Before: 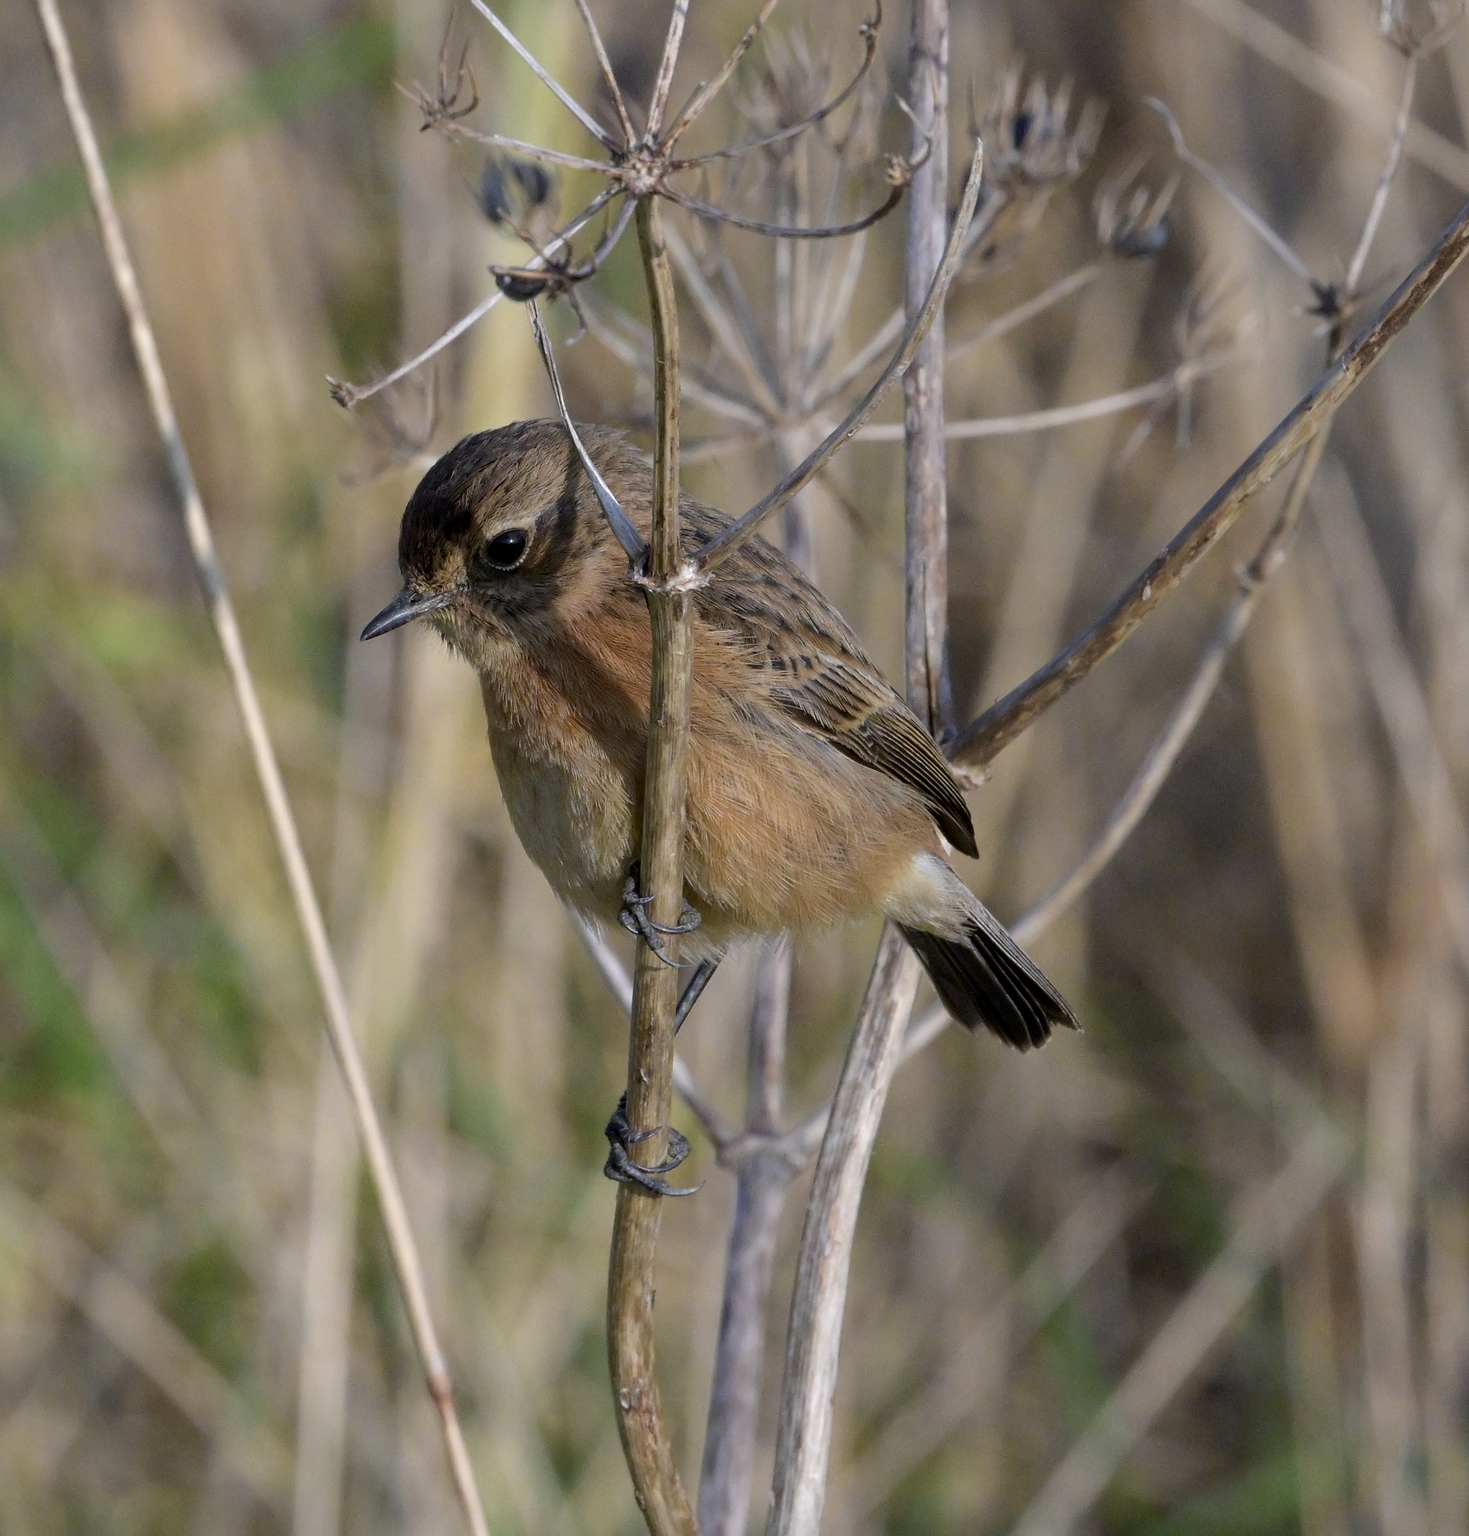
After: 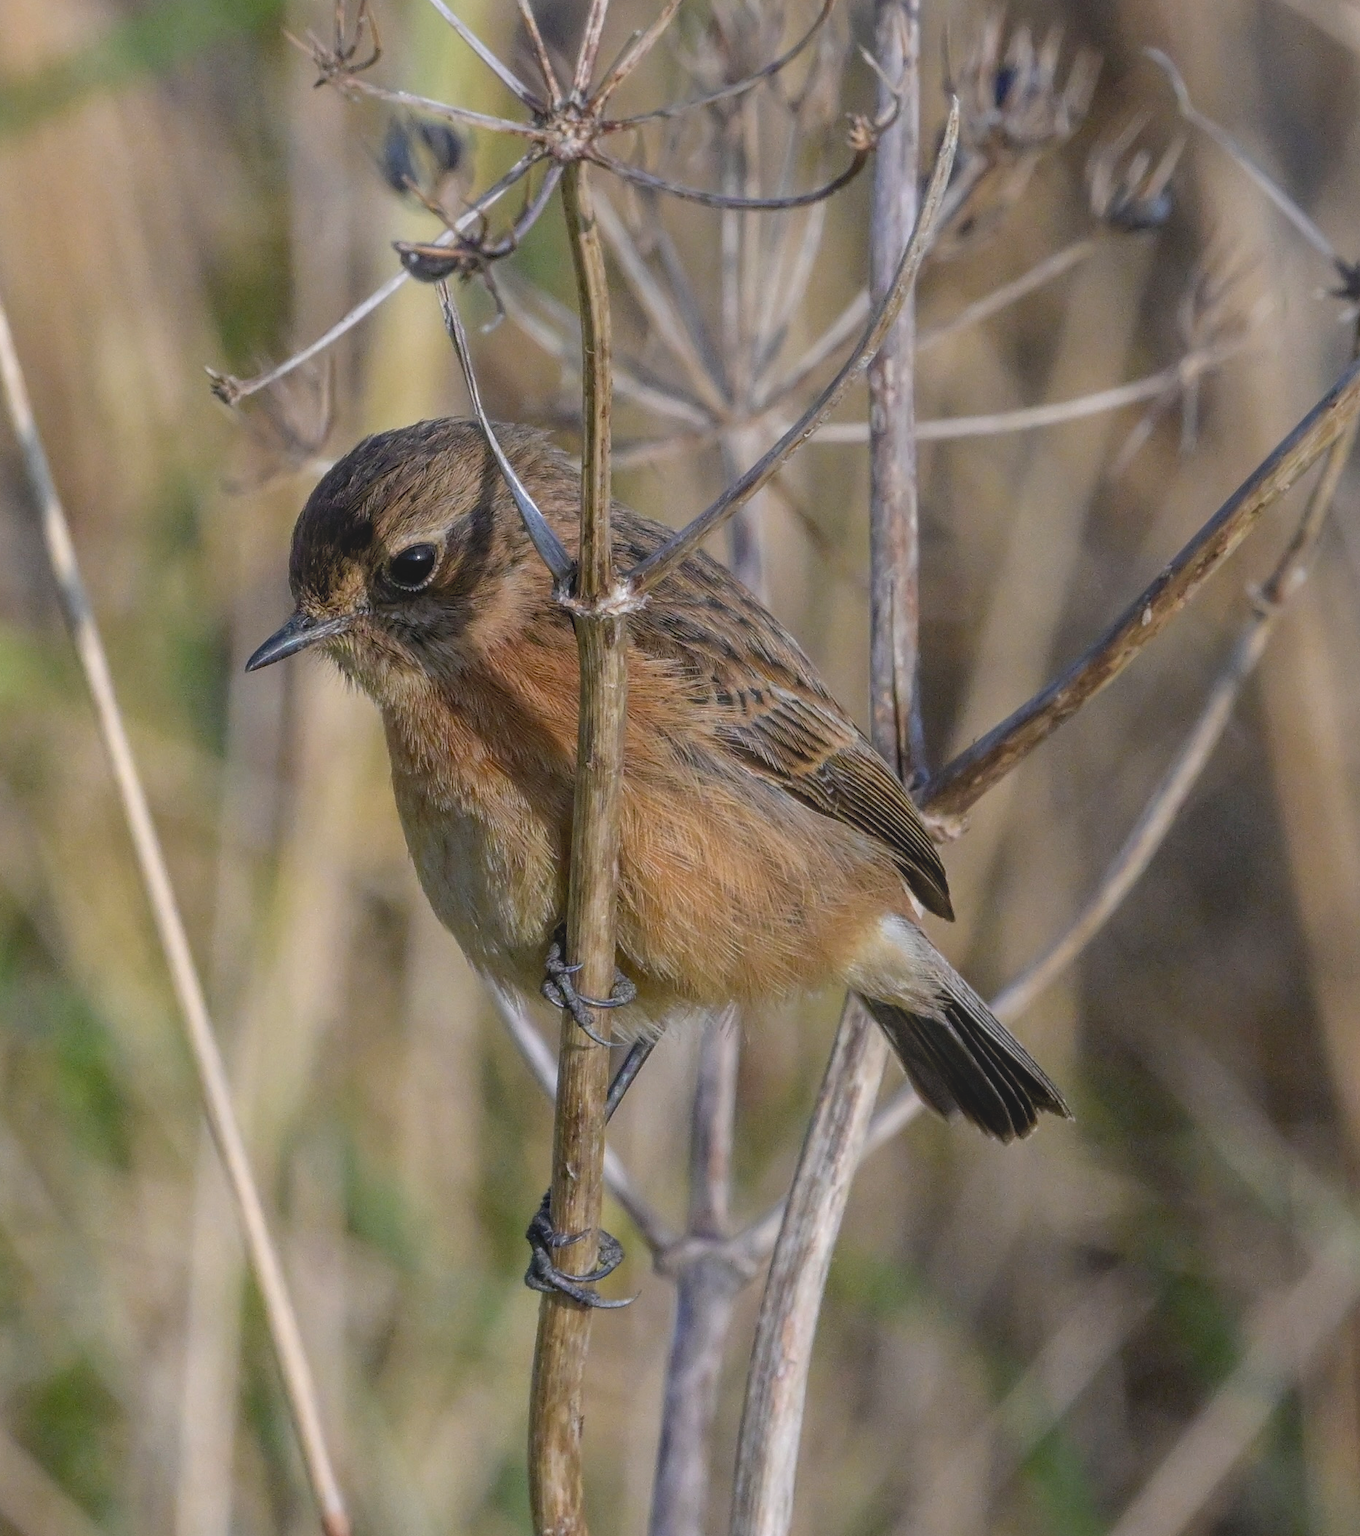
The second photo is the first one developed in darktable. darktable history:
crop: left 9.989%, top 3.625%, right 9.199%, bottom 9.146%
base curve: preserve colors none
local contrast: highlights 72%, shadows 15%, midtone range 0.193
